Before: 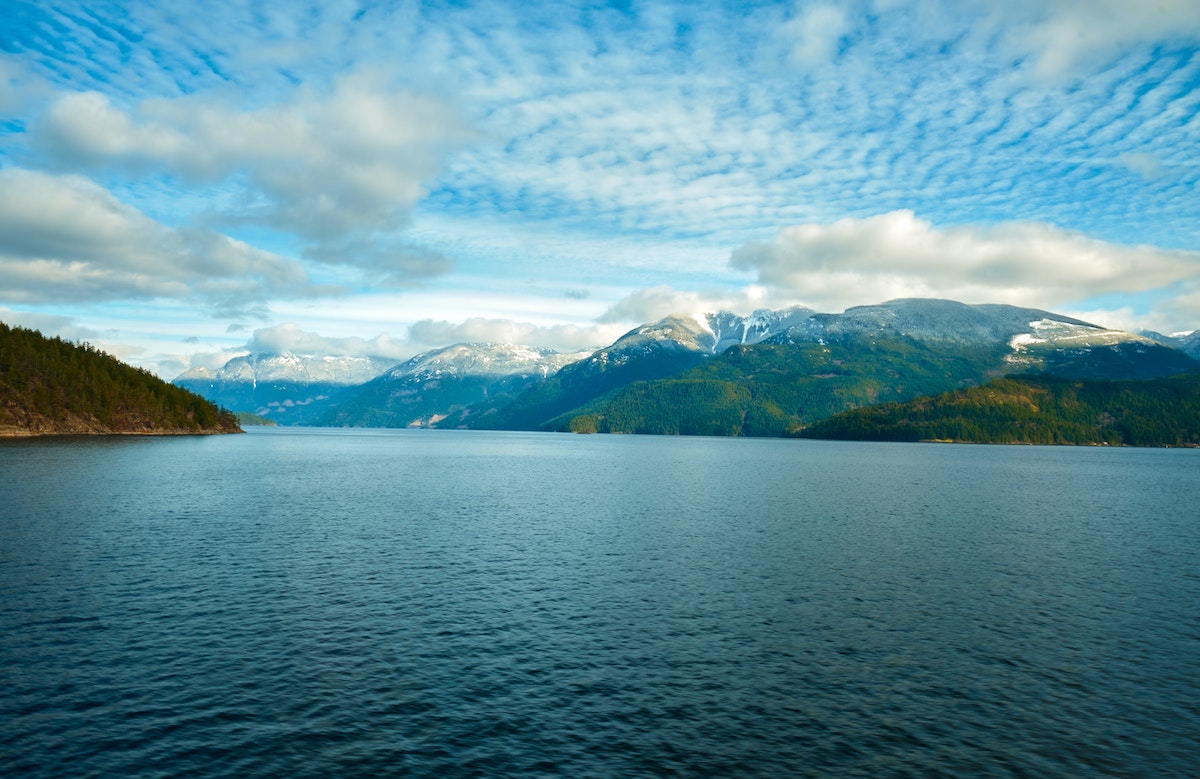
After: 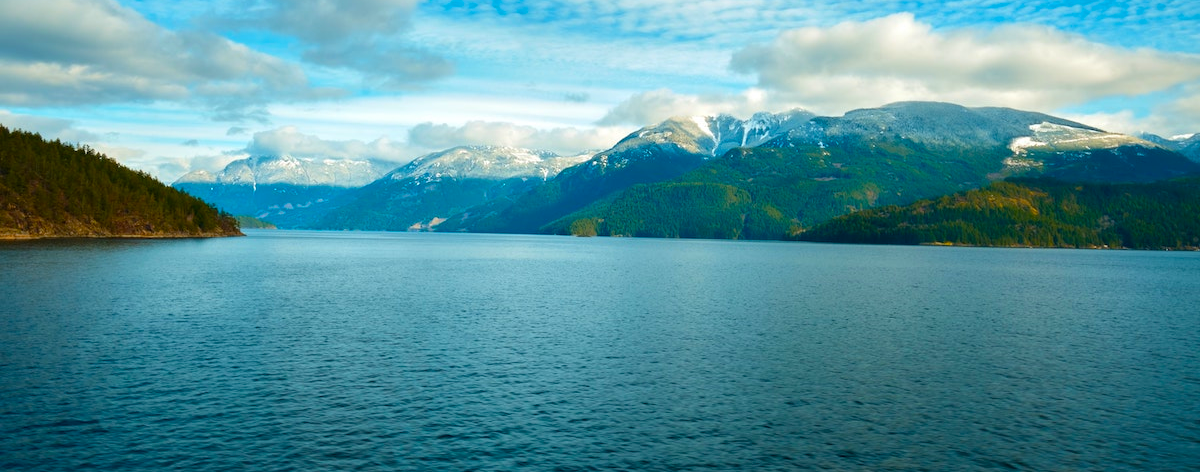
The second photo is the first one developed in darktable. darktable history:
crop and rotate: top 25.357%, bottom 13.942%
color balance rgb: perceptual saturation grading › global saturation 30%, global vibrance 10%
